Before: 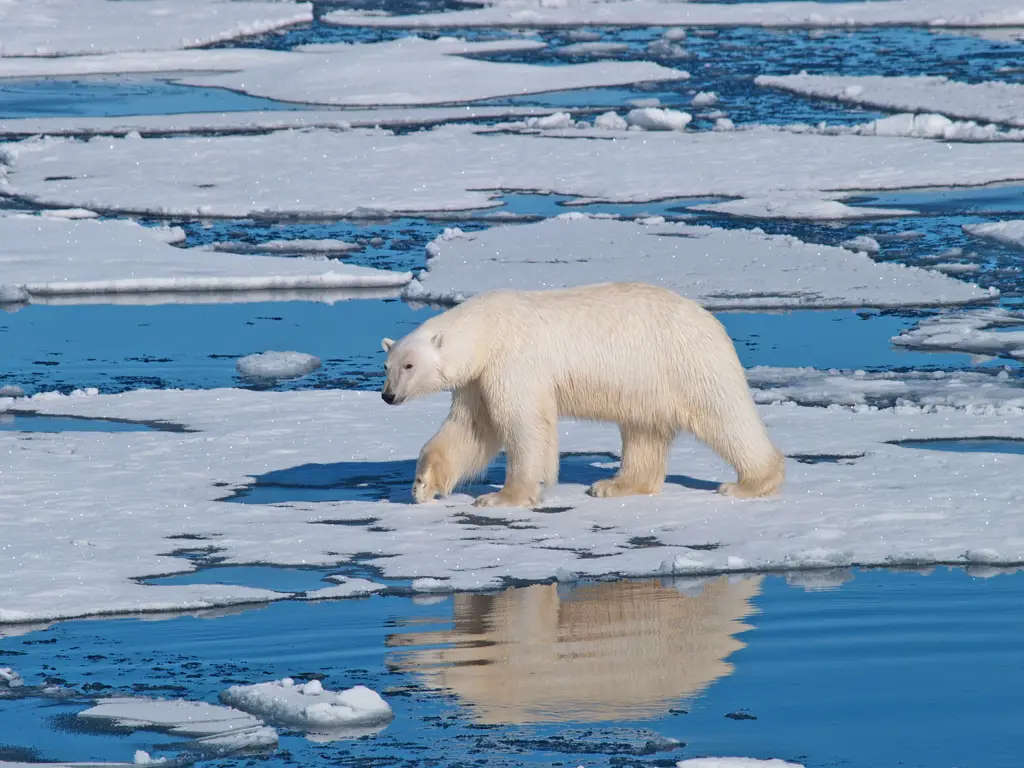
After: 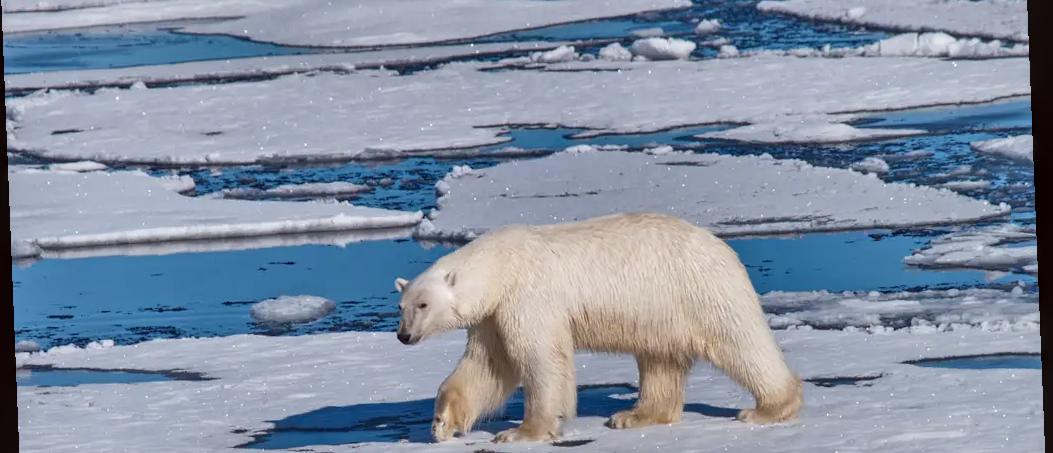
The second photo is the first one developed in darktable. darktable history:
local contrast: on, module defaults
rotate and perspective: rotation -2.29°, automatic cropping off
crop and rotate: top 10.605%, bottom 33.274%
shadows and highlights: shadows 30.63, highlights -63.22, shadows color adjustment 98%, highlights color adjustment 58.61%, soften with gaussian
color balance: mode lift, gamma, gain (sRGB), lift [1, 1.049, 1, 1]
